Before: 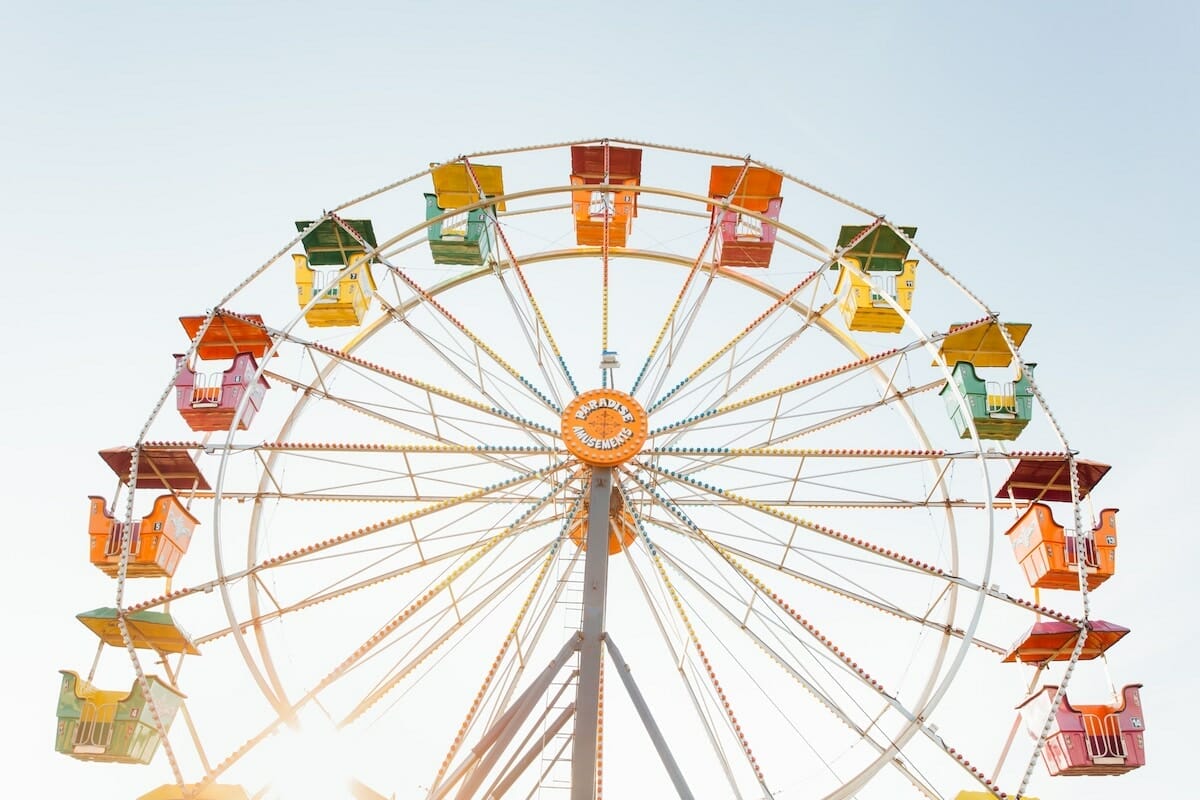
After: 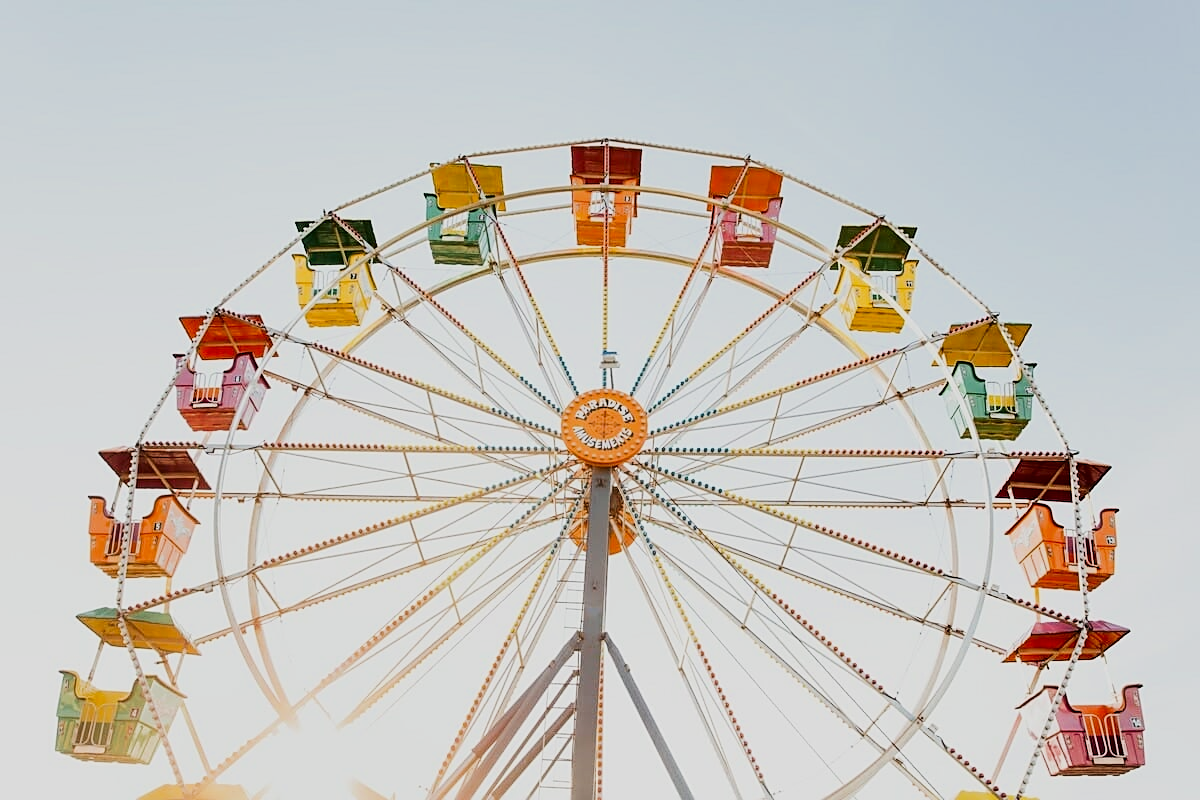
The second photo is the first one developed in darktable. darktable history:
sharpen: on, module defaults
contrast brightness saturation: contrast 0.07, brightness -0.13, saturation 0.06
filmic rgb: black relative exposure -7.5 EV, white relative exposure 5 EV, hardness 3.31, contrast 1.3, contrast in shadows safe
